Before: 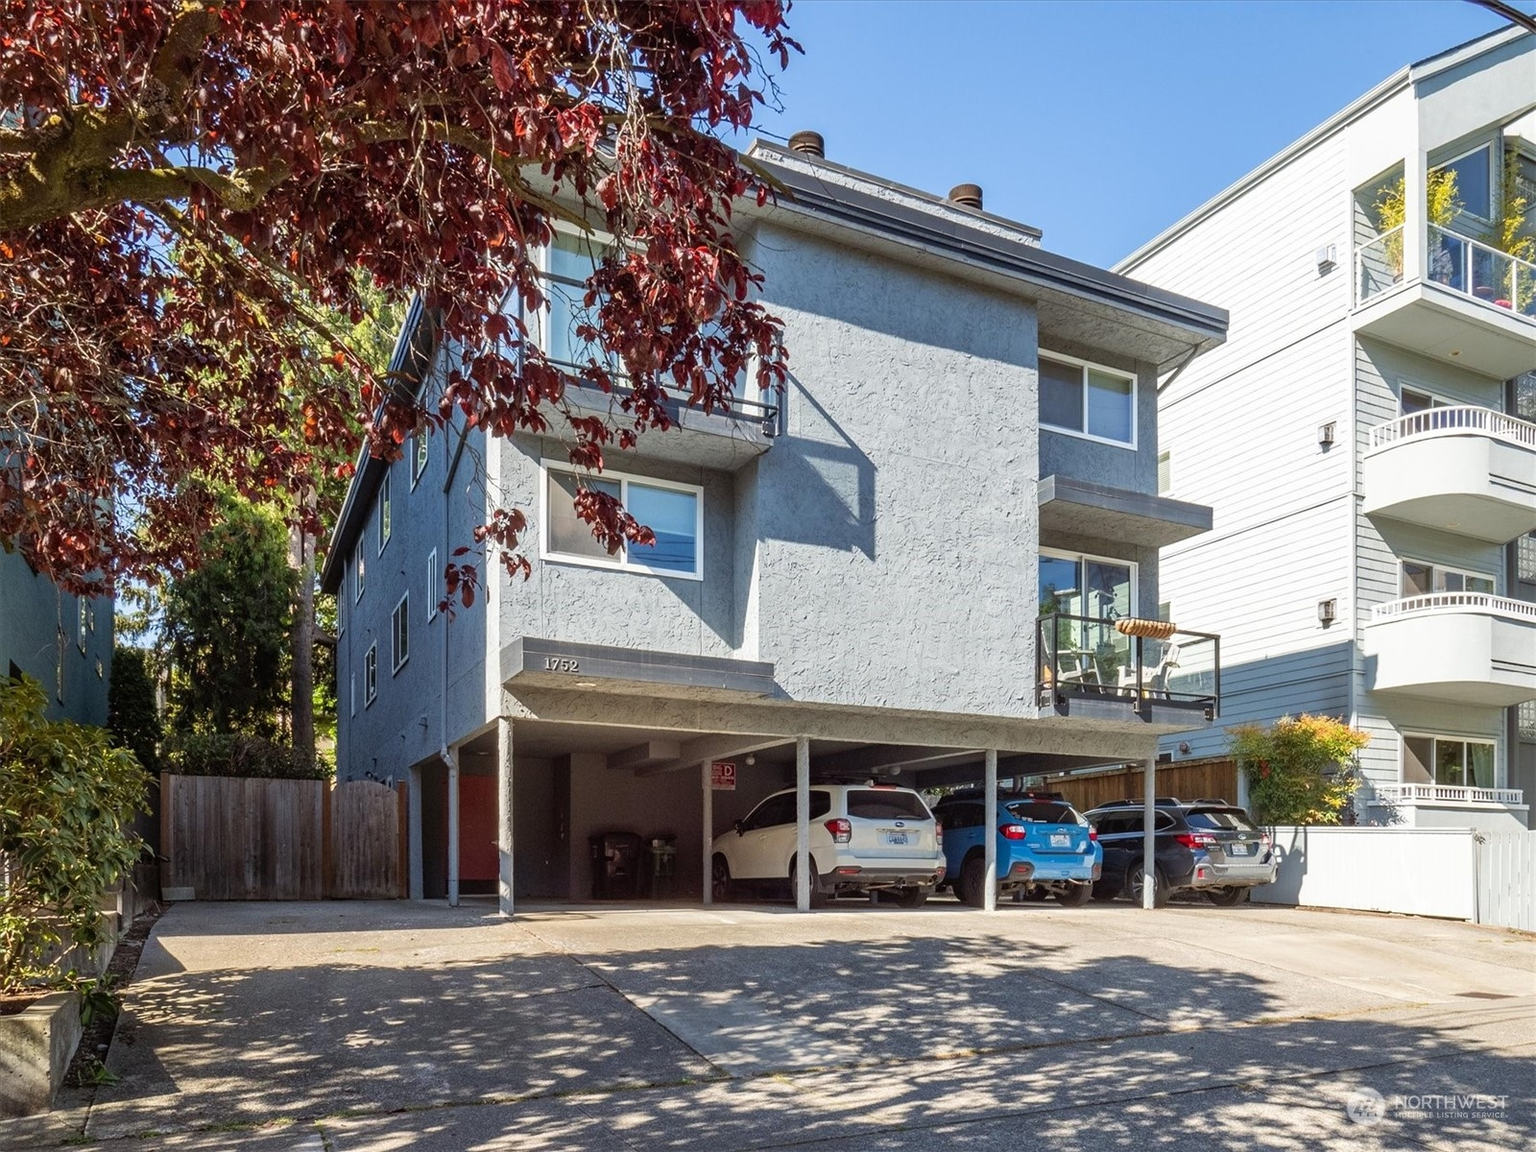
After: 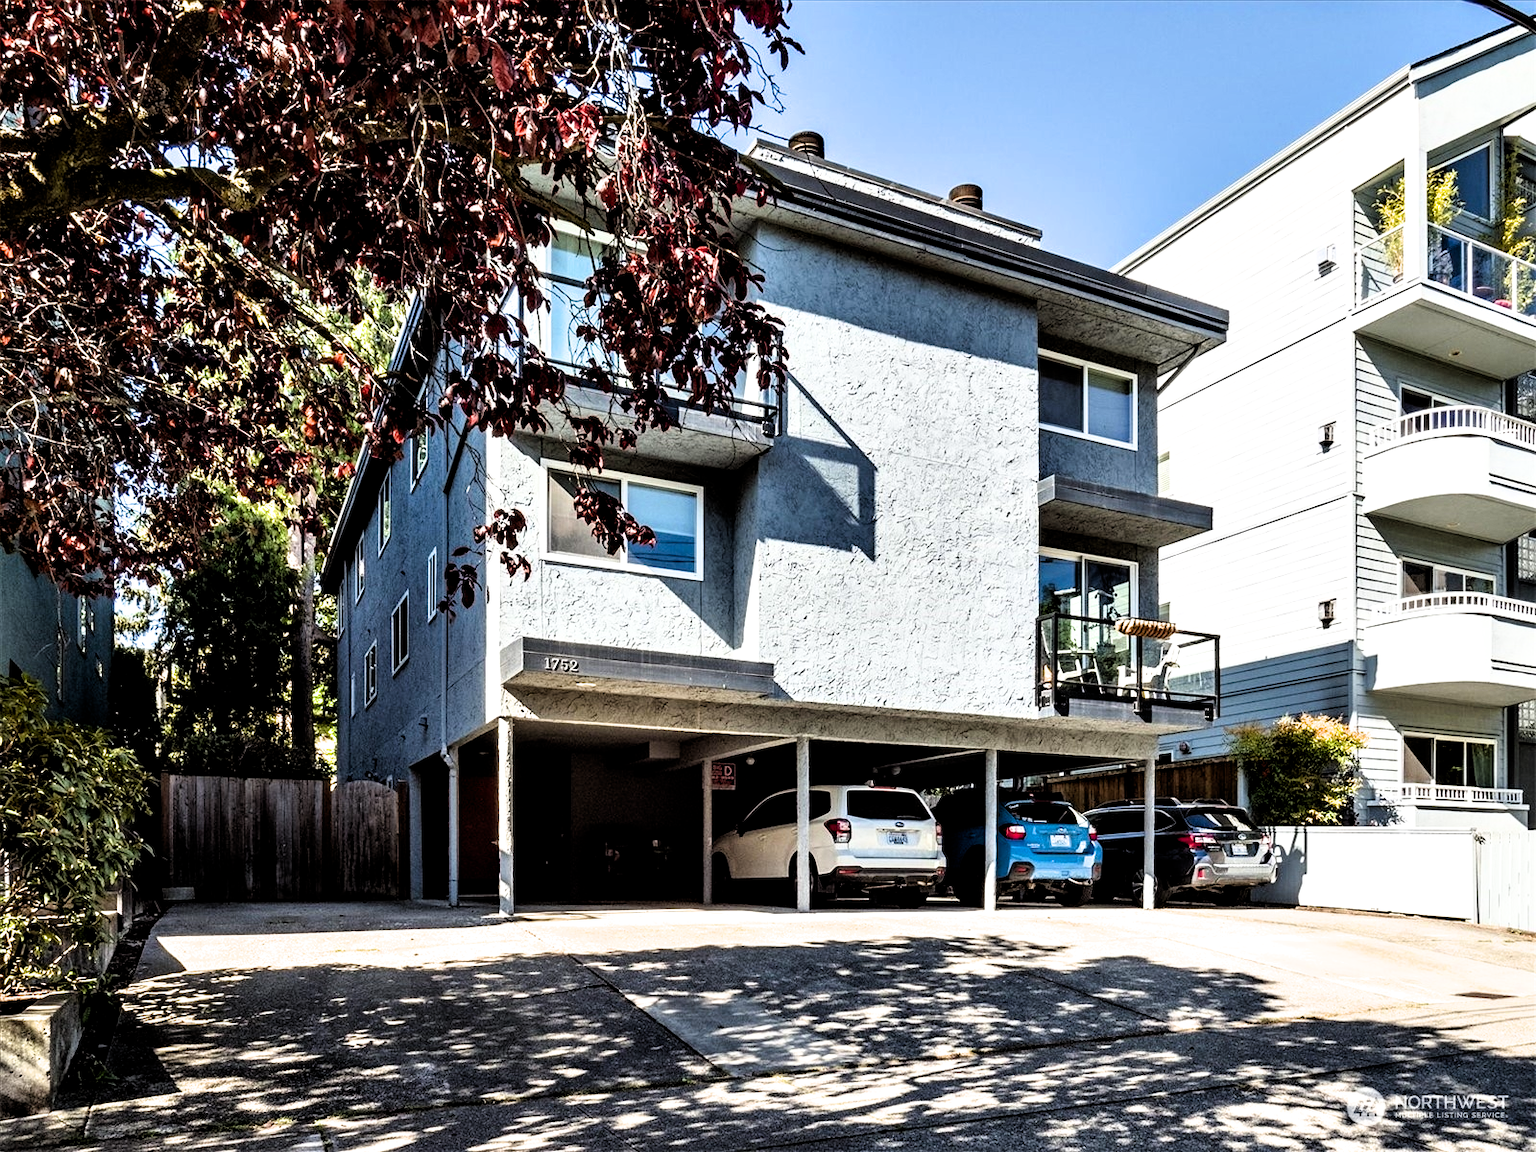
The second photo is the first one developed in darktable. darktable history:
contrast equalizer: octaves 7, y [[0.6 ×6], [0.55 ×6], [0 ×6], [0 ×6], [0 ×6]]
filmic rgb: black relative exposure -5.64 EV, white relative exposure 2.5 EV, threshold 5.96 EV, target black luminance 0%, hardness 4.55, latitude 66.91%, contrast 1.45, shadows ↔ highlights balance -3.88%, iterations of high-quality reconstruction 0, enable highlight reconstruction true
